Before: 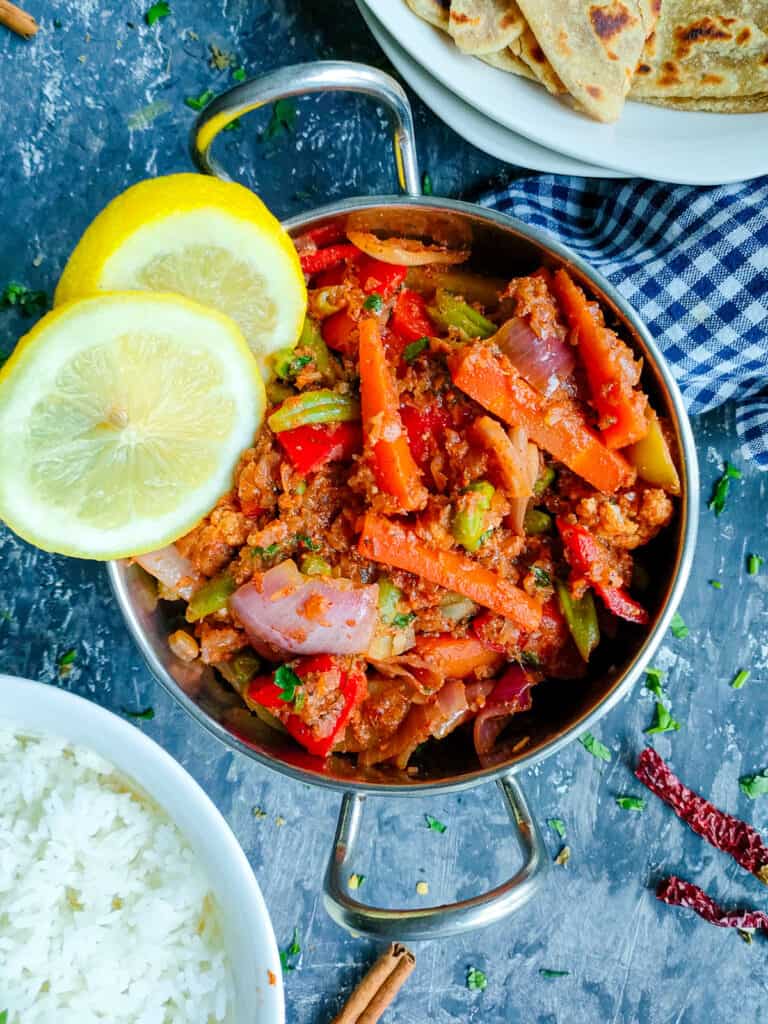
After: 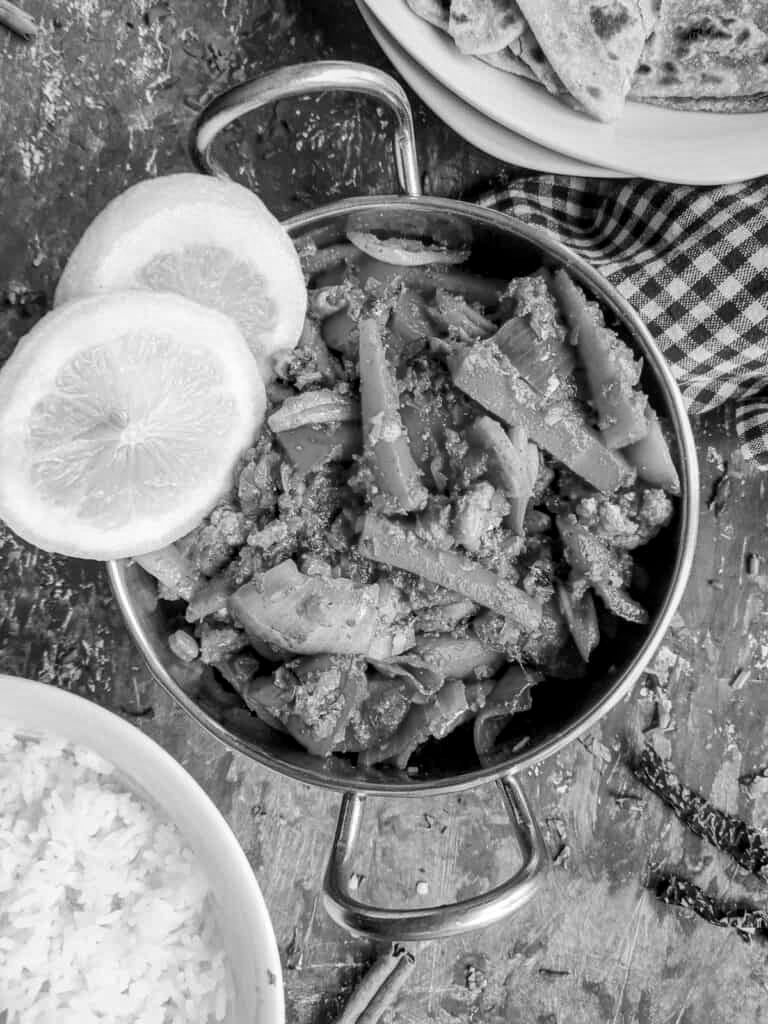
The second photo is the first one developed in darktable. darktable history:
local contrast: on, module defaults
monochrome: a 32, b 64, size 2.3
